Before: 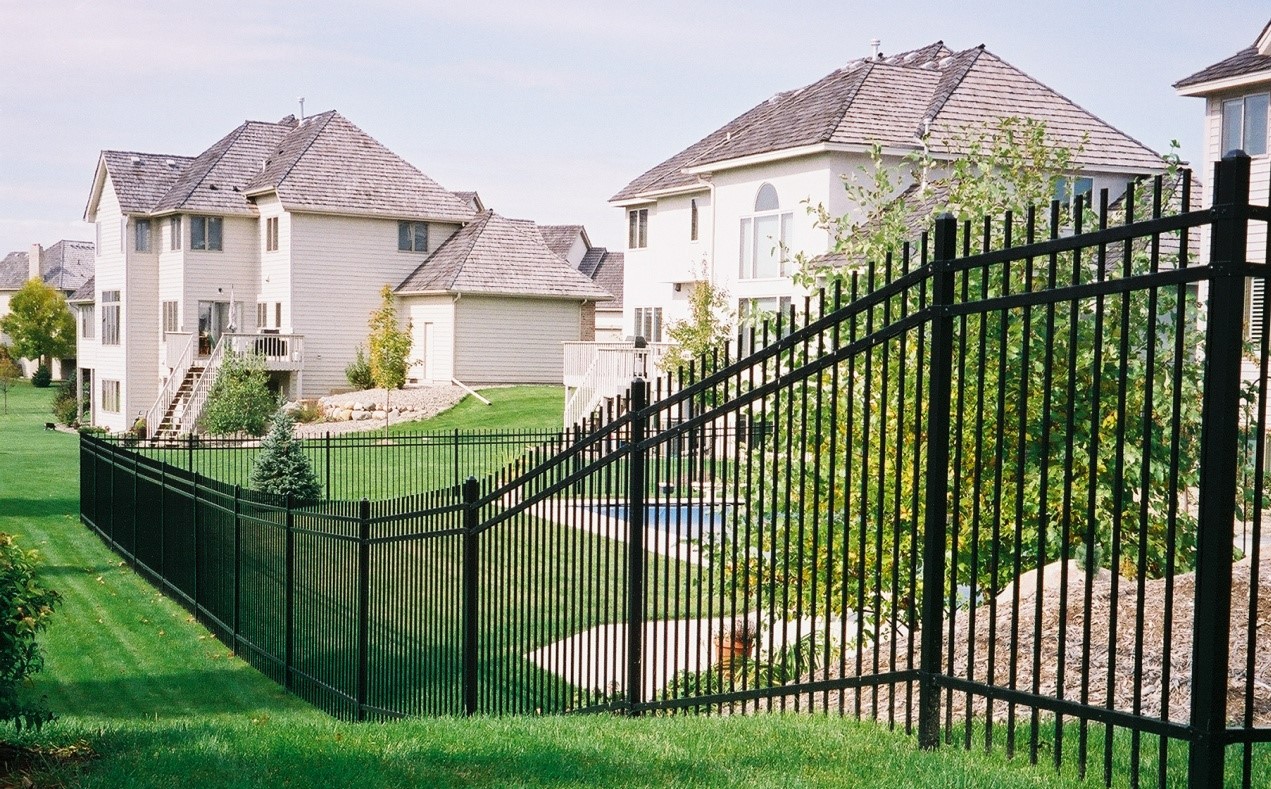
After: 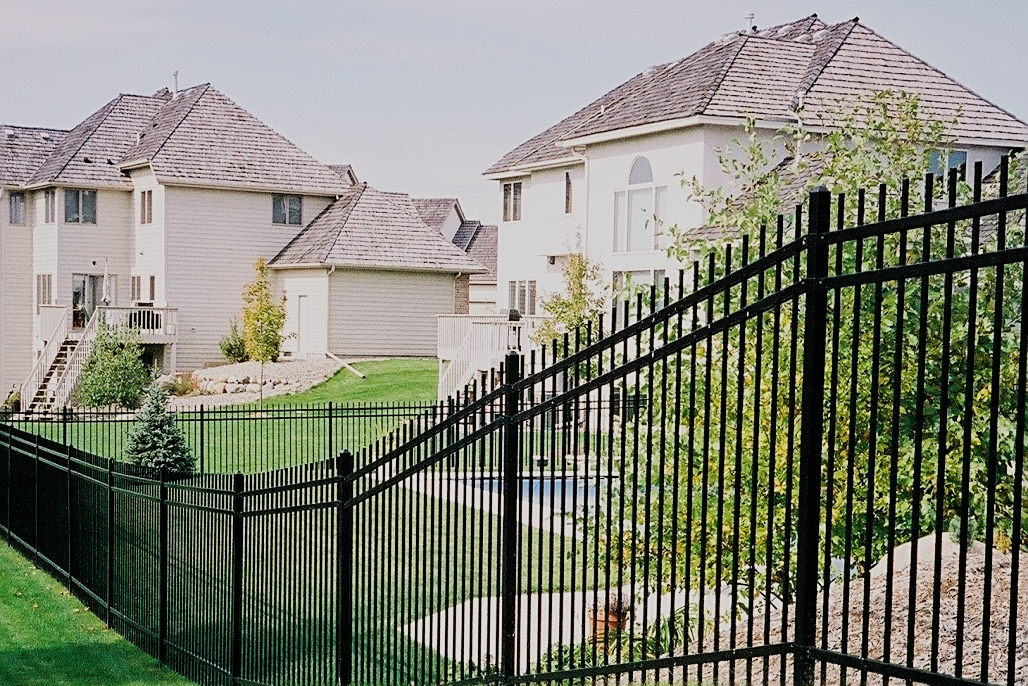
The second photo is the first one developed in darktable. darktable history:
crop: left 9.929%, top 3.475%, right 9.188%, bottom 9.529%
sharpen: on, module defaults
filmic rgb: black relative exposure -7.65 EV, white relative exposure 4.56 EV, hardness 3.61, contrast 1.05
